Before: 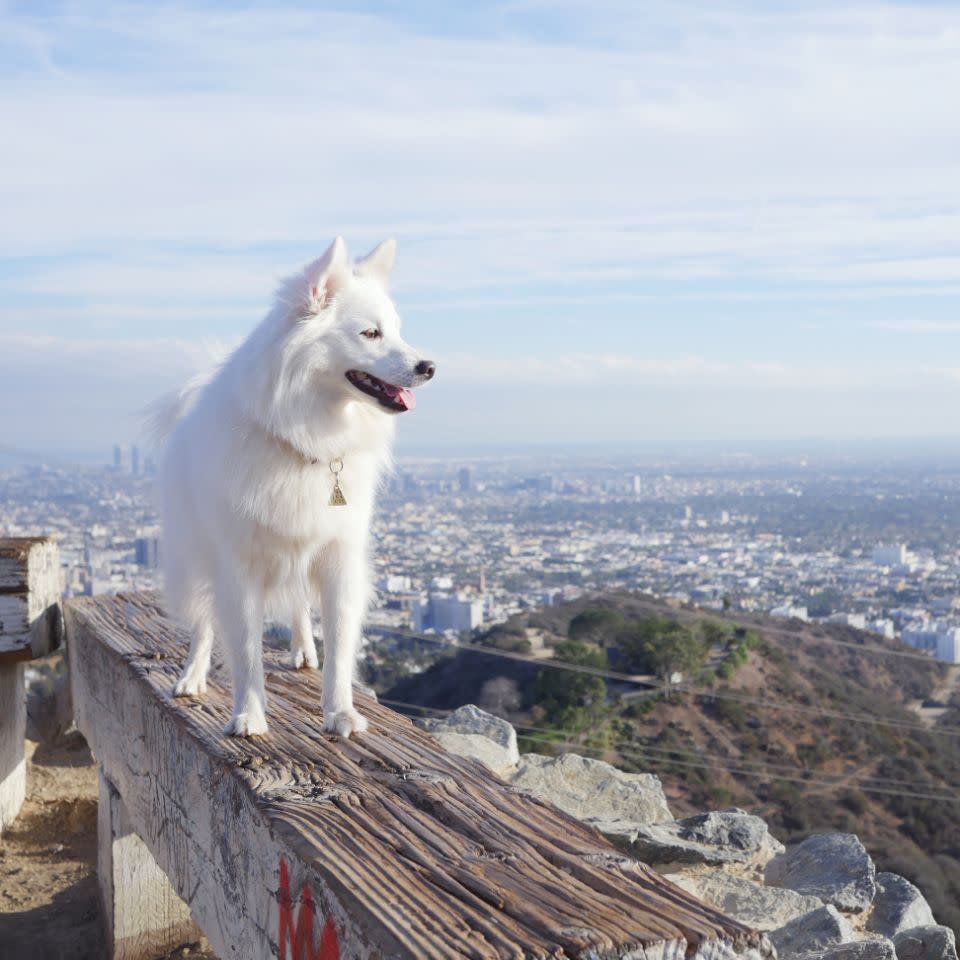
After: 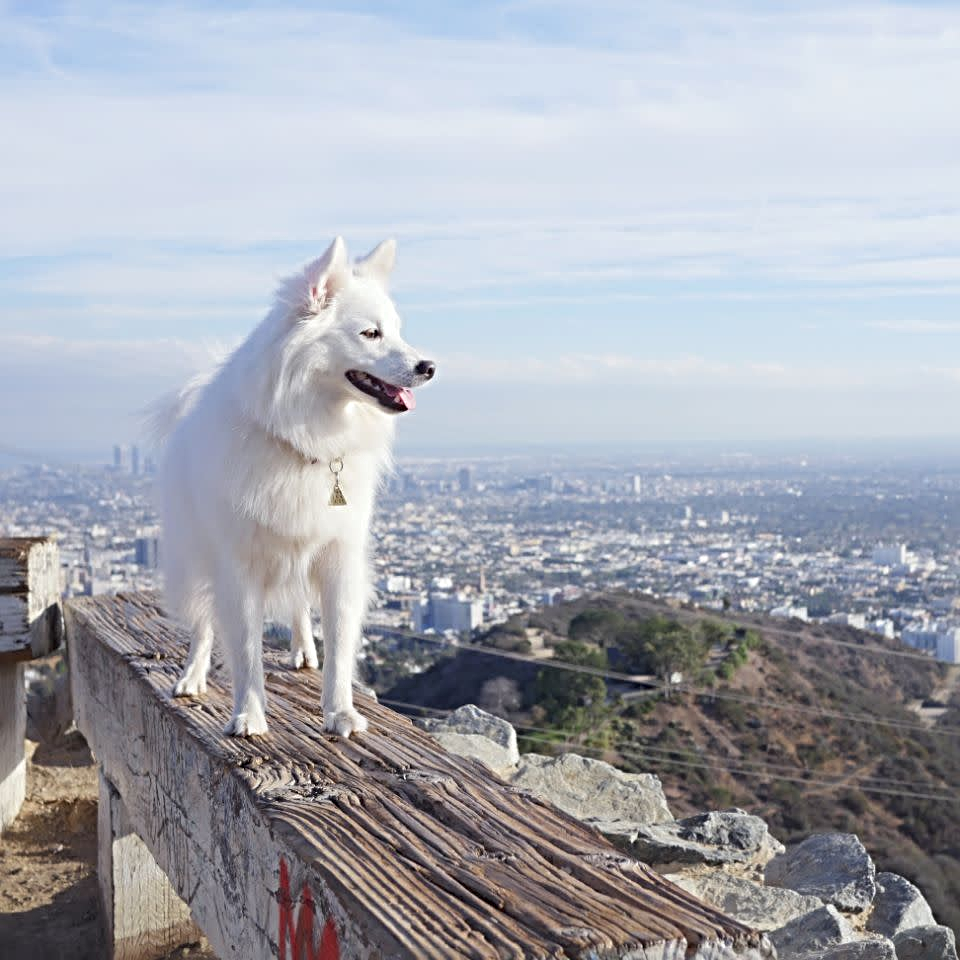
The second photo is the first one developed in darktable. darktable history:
sharpen: radius 4.859
